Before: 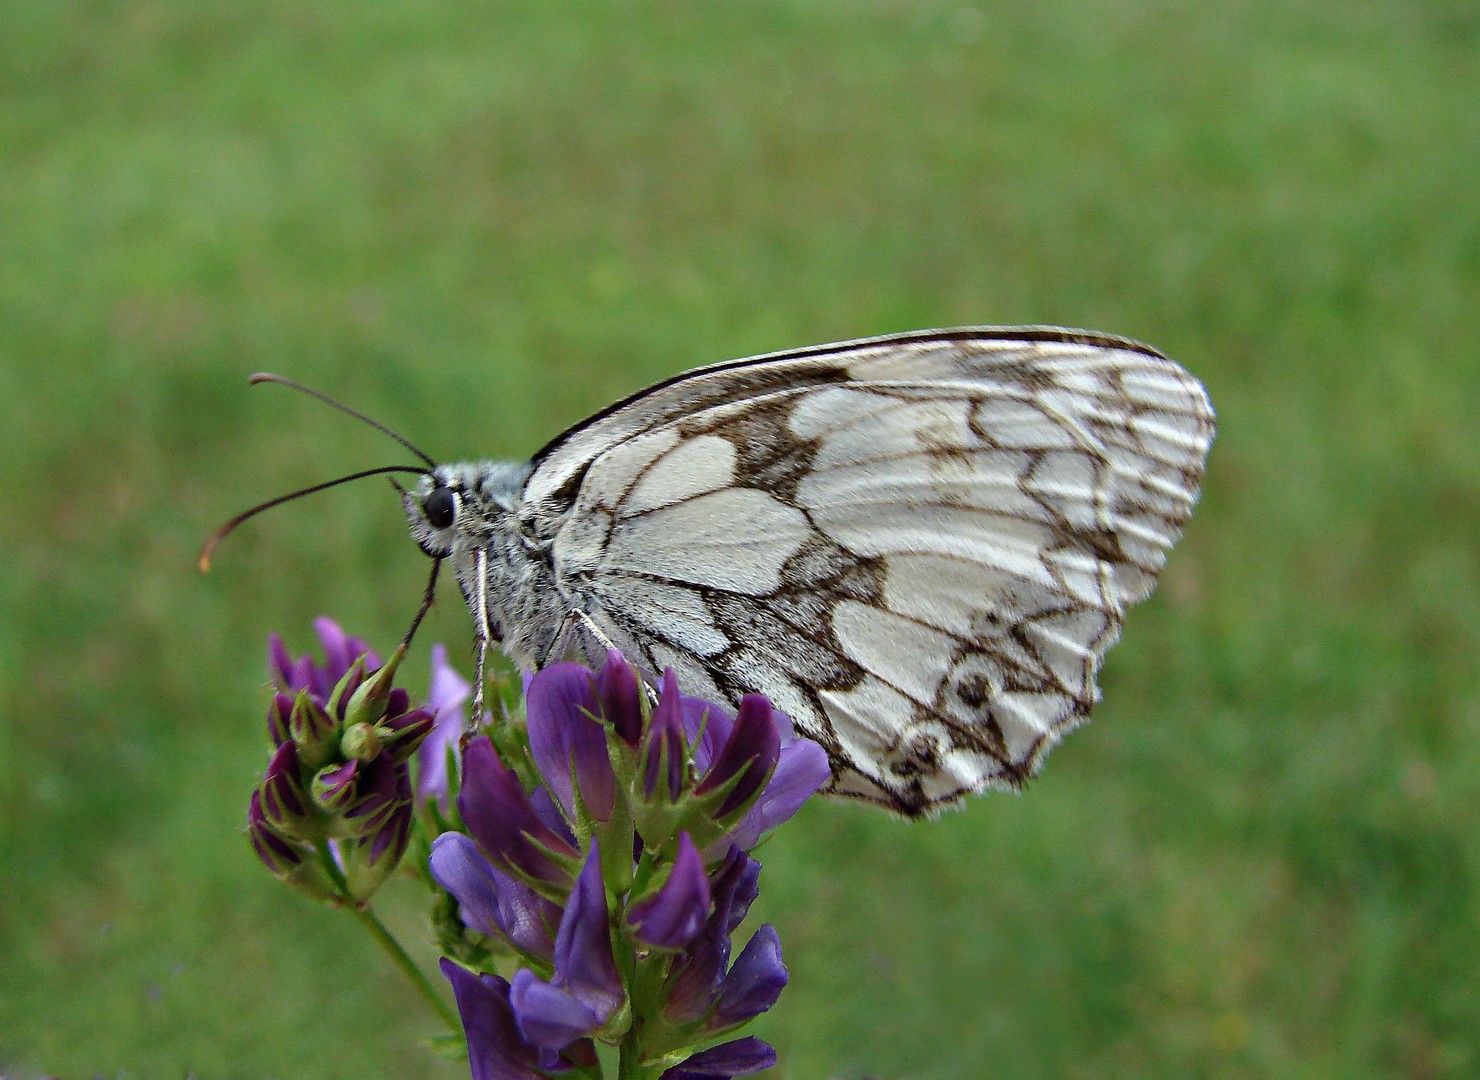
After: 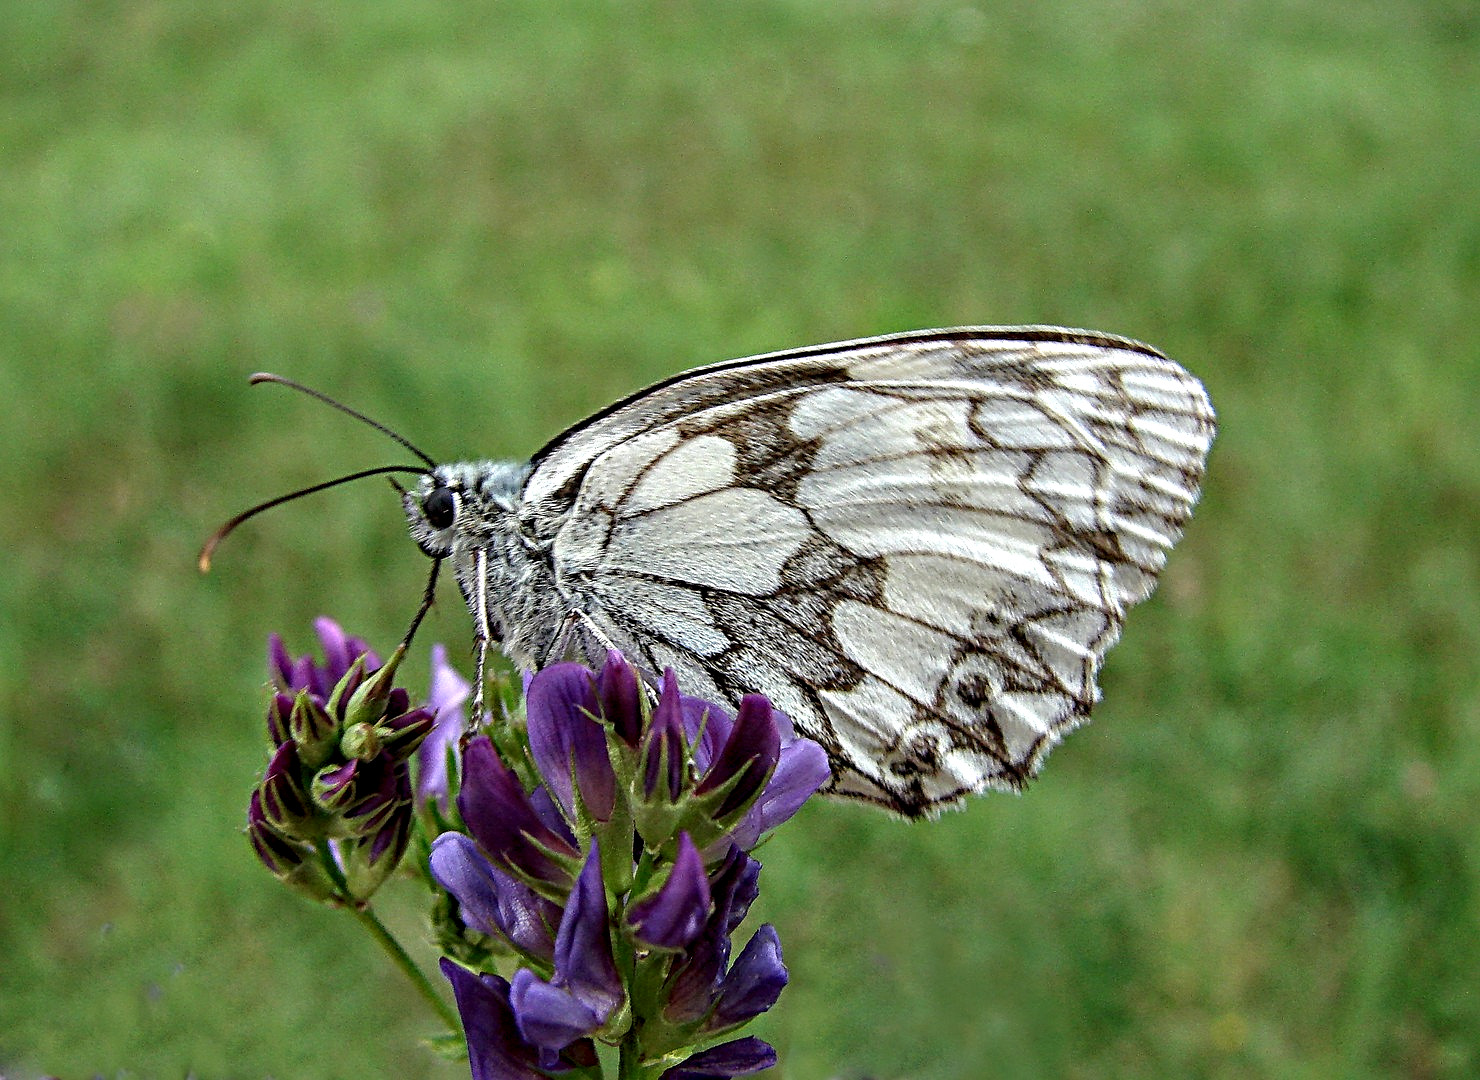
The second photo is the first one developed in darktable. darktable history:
exposure: exposure 0.154 EV, compensate exposure bias true, compensate highlight preservation false
local contrast: detail 150%
sharpen: radius 3.994
